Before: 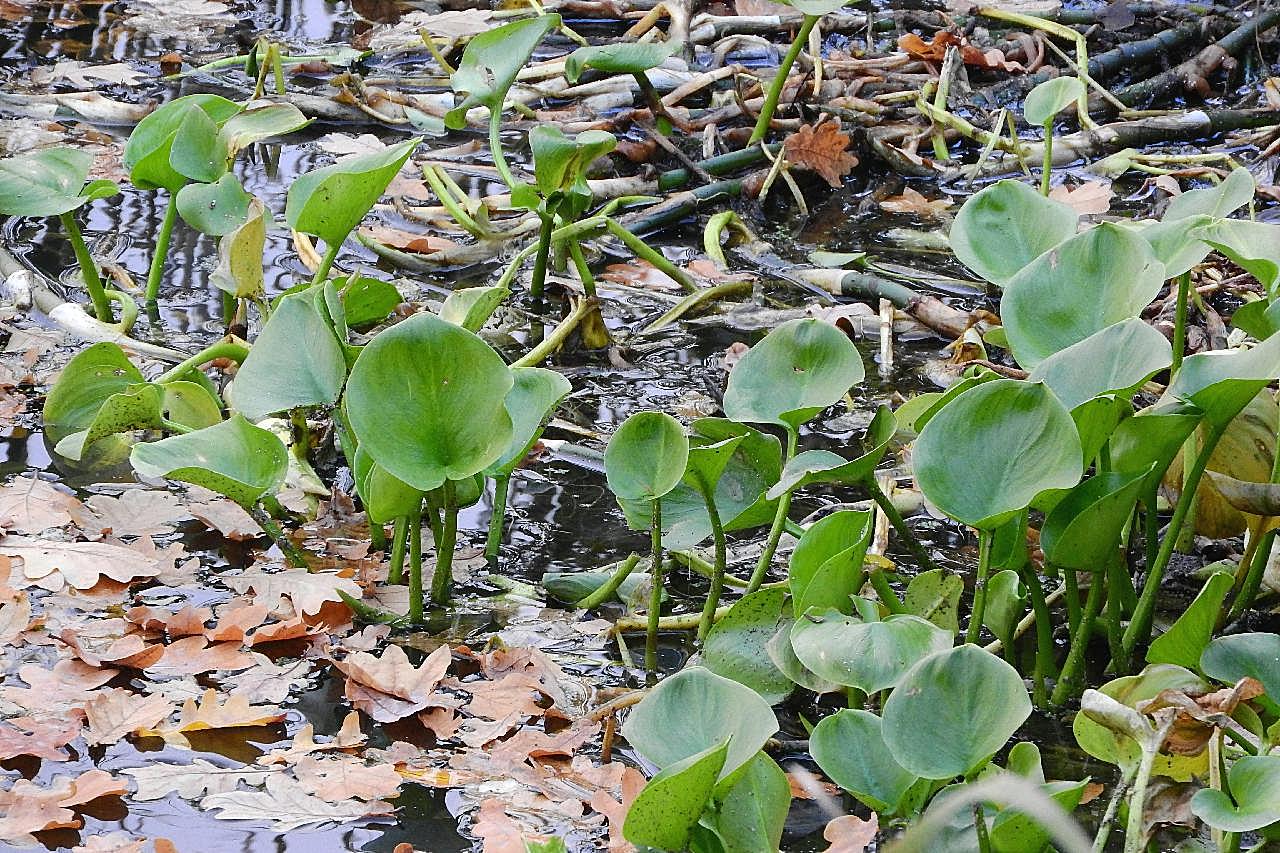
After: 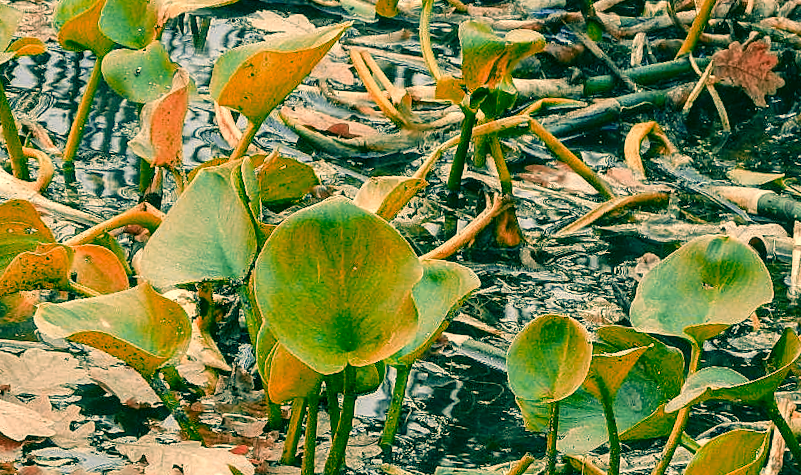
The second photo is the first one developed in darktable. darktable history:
color correction: highlights a* 1.91, highlights b* 34.24, shadows a* -37.29, shadows b* -5.42
local contrast: highlights 41%, shadows 59%, detail 136%, midtone range 0.514
crop and rotate: angle -4.83°, left 2.222%, top 6.777%, right 27.481%, bottom 30.633%
color zones: curves: ch2 [(0, 0.5) (0.084, 0.497) (0.323, 0.335) (0.4, 0.497) (1, 0.5)]
